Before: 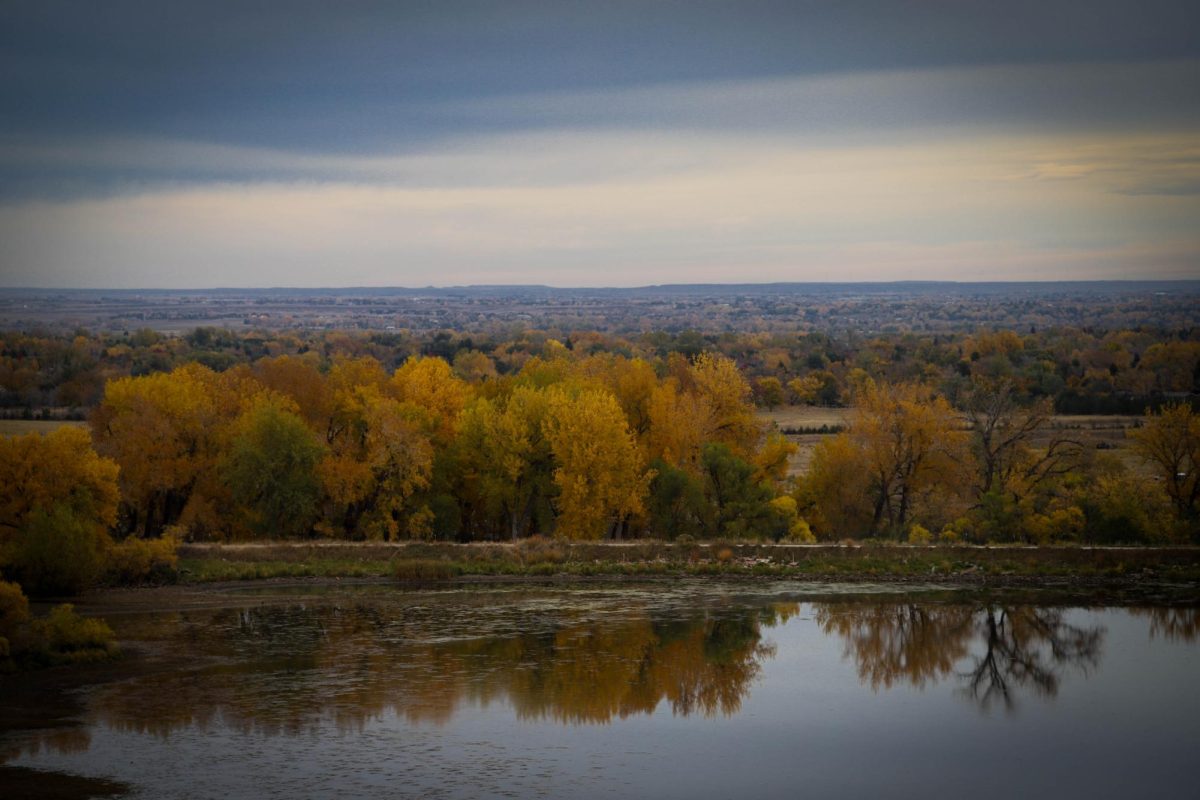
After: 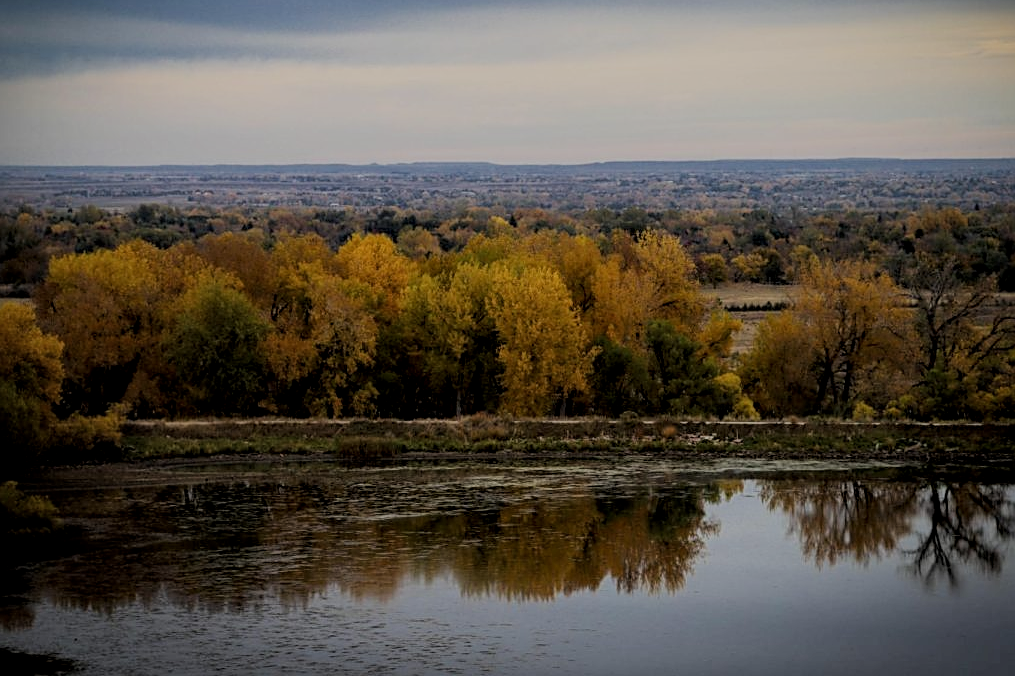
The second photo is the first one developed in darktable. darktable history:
local contrast: on, module defaults
sharpen: on, module defaults
filmic rgb: black relative exposure -6.91 EV, white relative exposure 5.61 EV, hardness 2.86
crop and rotate: left 4.701%, top 15.481%, right 10.657%
